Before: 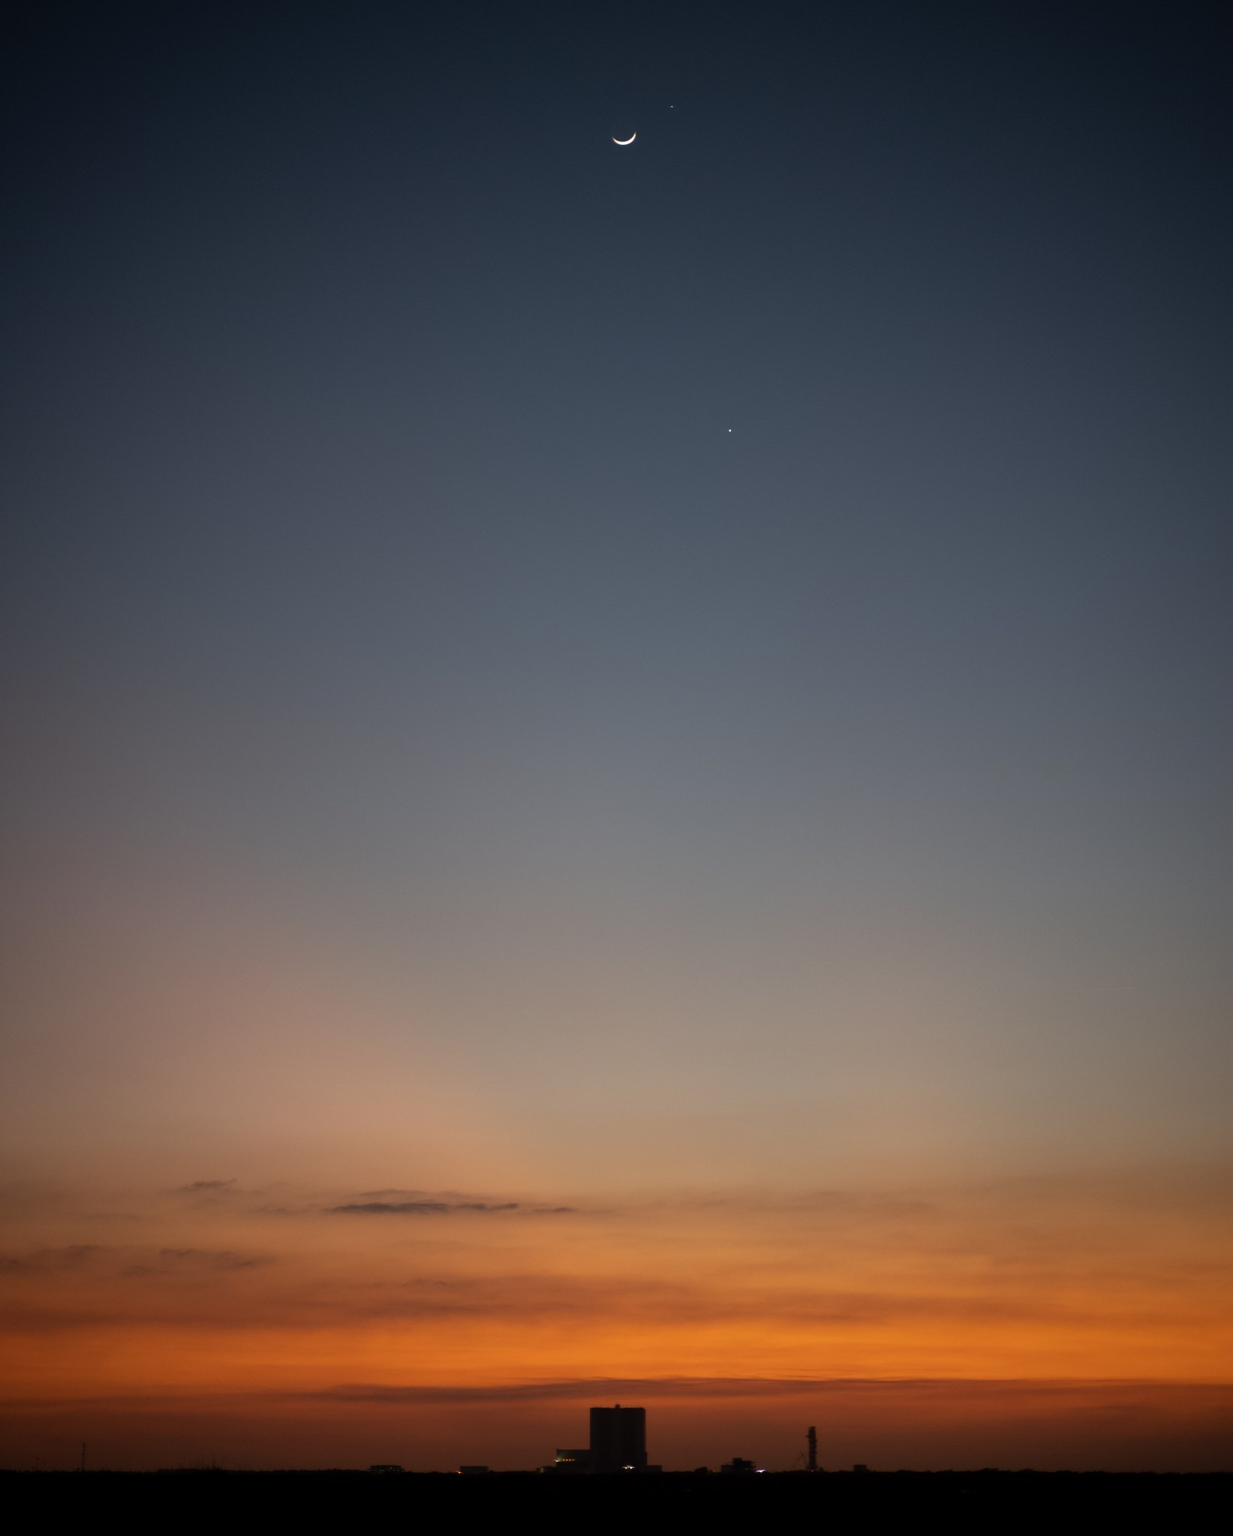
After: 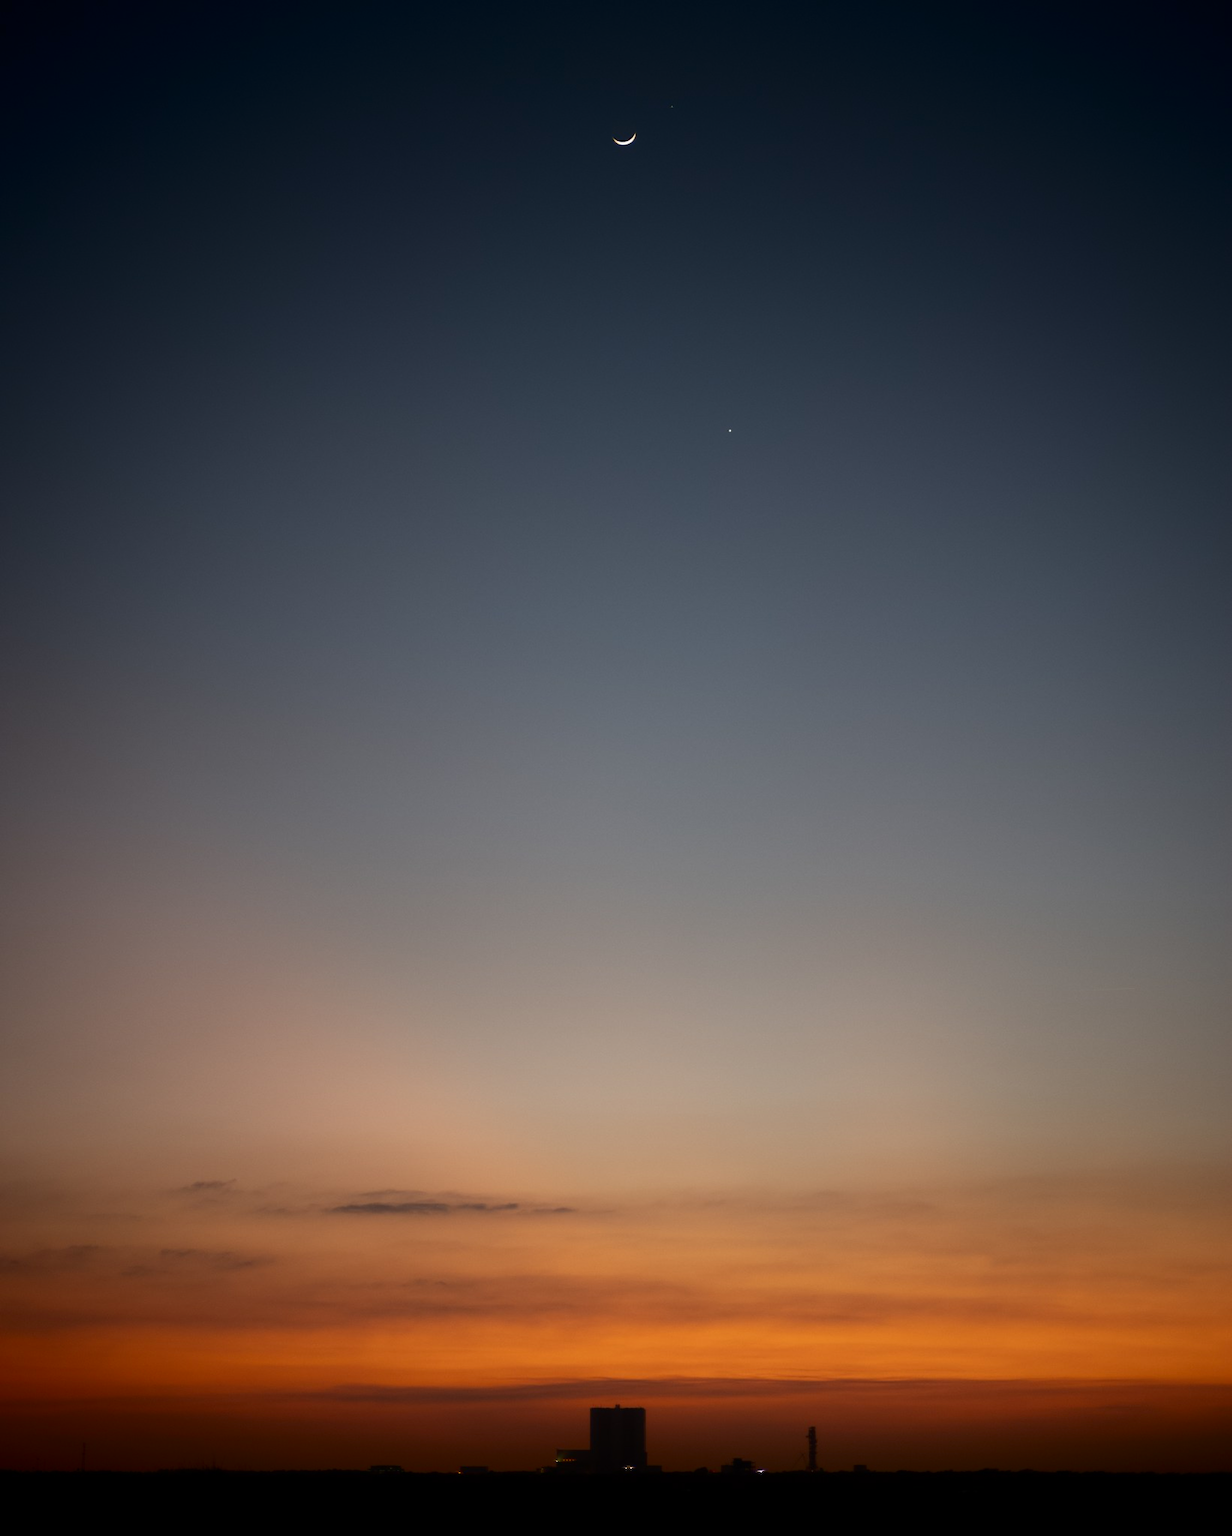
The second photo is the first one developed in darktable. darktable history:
shadows and highlights: shadows -54.3, highlights 86.09, soften with gaussian
tone equalizer: on, module defaults
